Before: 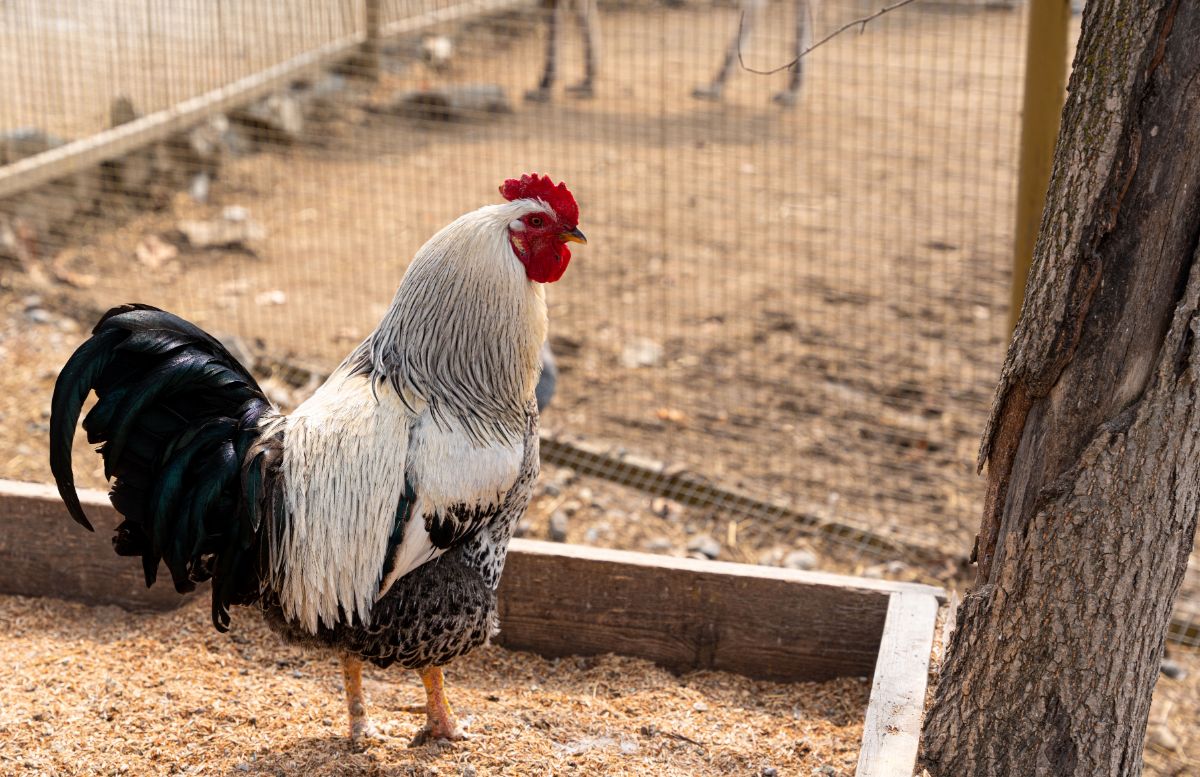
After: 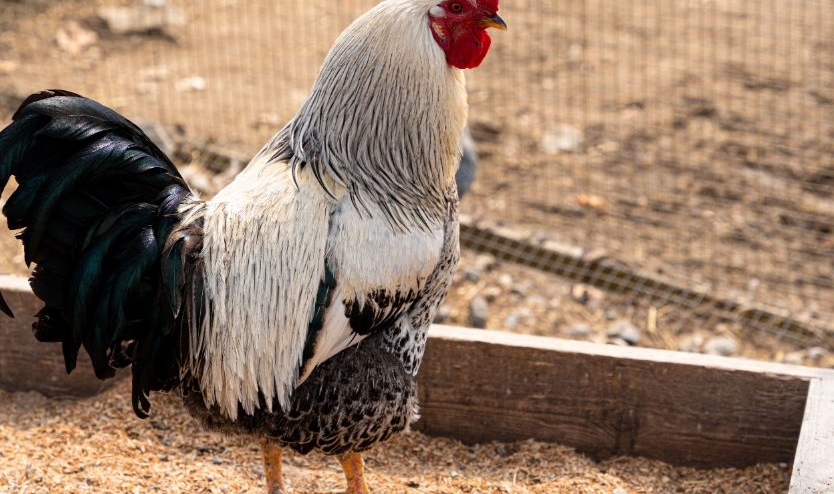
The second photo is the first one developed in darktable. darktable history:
crop: left 6.684%, top 27.657%, right 23.749%, bottom 8.708%
